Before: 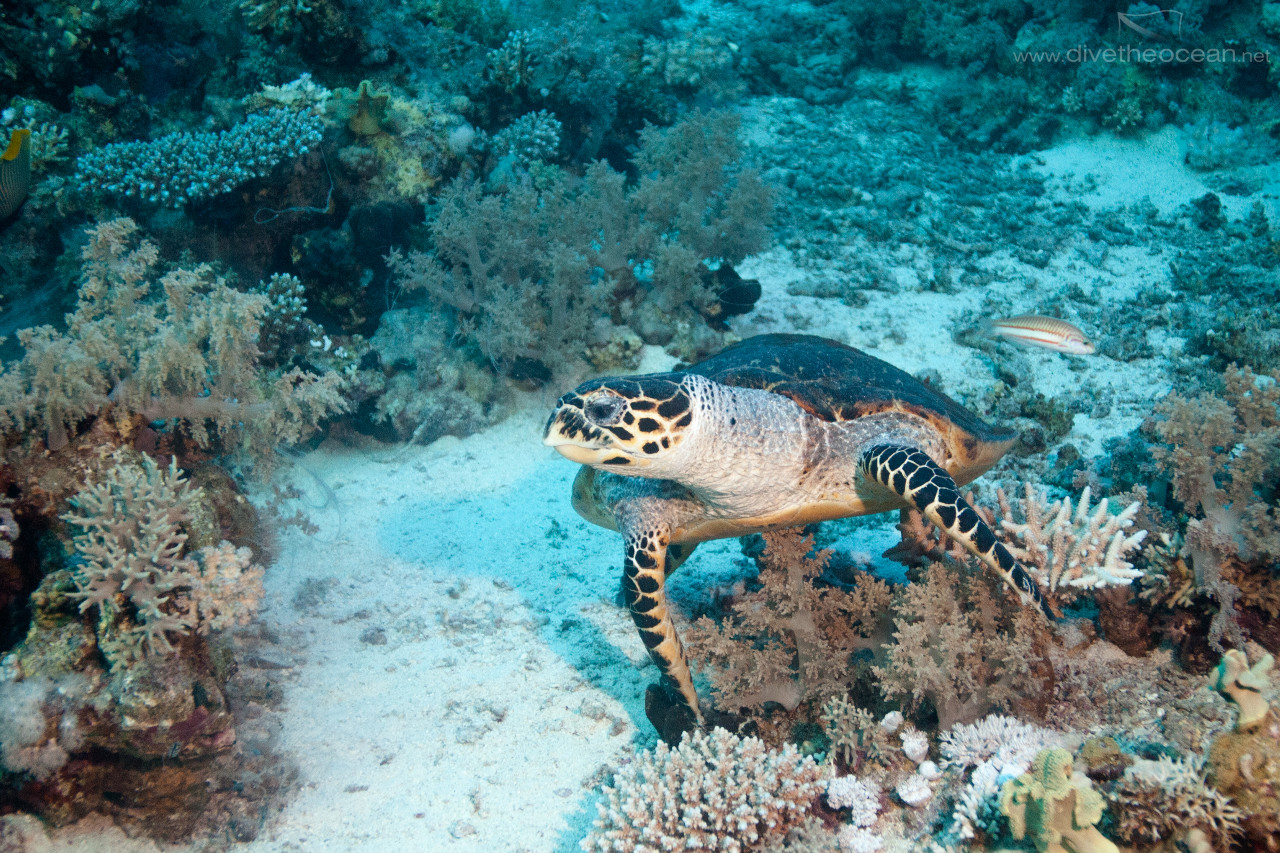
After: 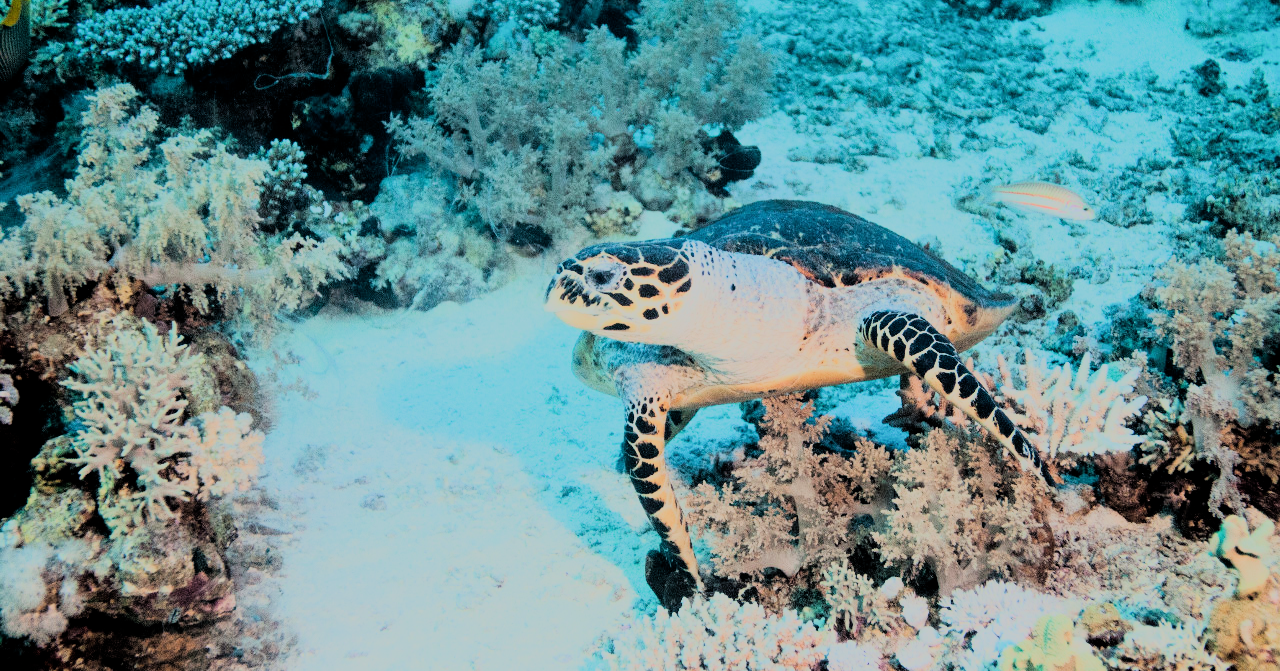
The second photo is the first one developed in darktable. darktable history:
crop and rotate: top 15.774%, bottom 5.506%
rgb curve: curves: ch0 [(0, 0) (0.21, 0.15) (0.24, 0.21) (0.5, 0.75) (0.75, 0.96) (0.89, 0.99) (1, 1)]; ch1 [(0, 0.02) (0.21, 0.13) (0.25, 0.2) (0.5, 0.67) (0.75, 0.9) (0.89, 0.97) (1, 1)]; ch2 [(0, 0.02) (0.21, 0.13) (0.25, 0.2) (0.5, 0.67) (0.75, 0.9) (0.89, 0.97) (1, 1)], compensate middle gray true
filmic rgb: black relative exposure -8.79 EV, white relative exposure 4.98 EV, threshold 3 EV, target black luminance 0%, hardness 3.77, latitude 66.33%, contrast 0.822, shadows ↔ highlights balance 20%, color science v5 (2021), contrast in shadows safe, contrast in highlights safe, enable highlight reconstruction true
